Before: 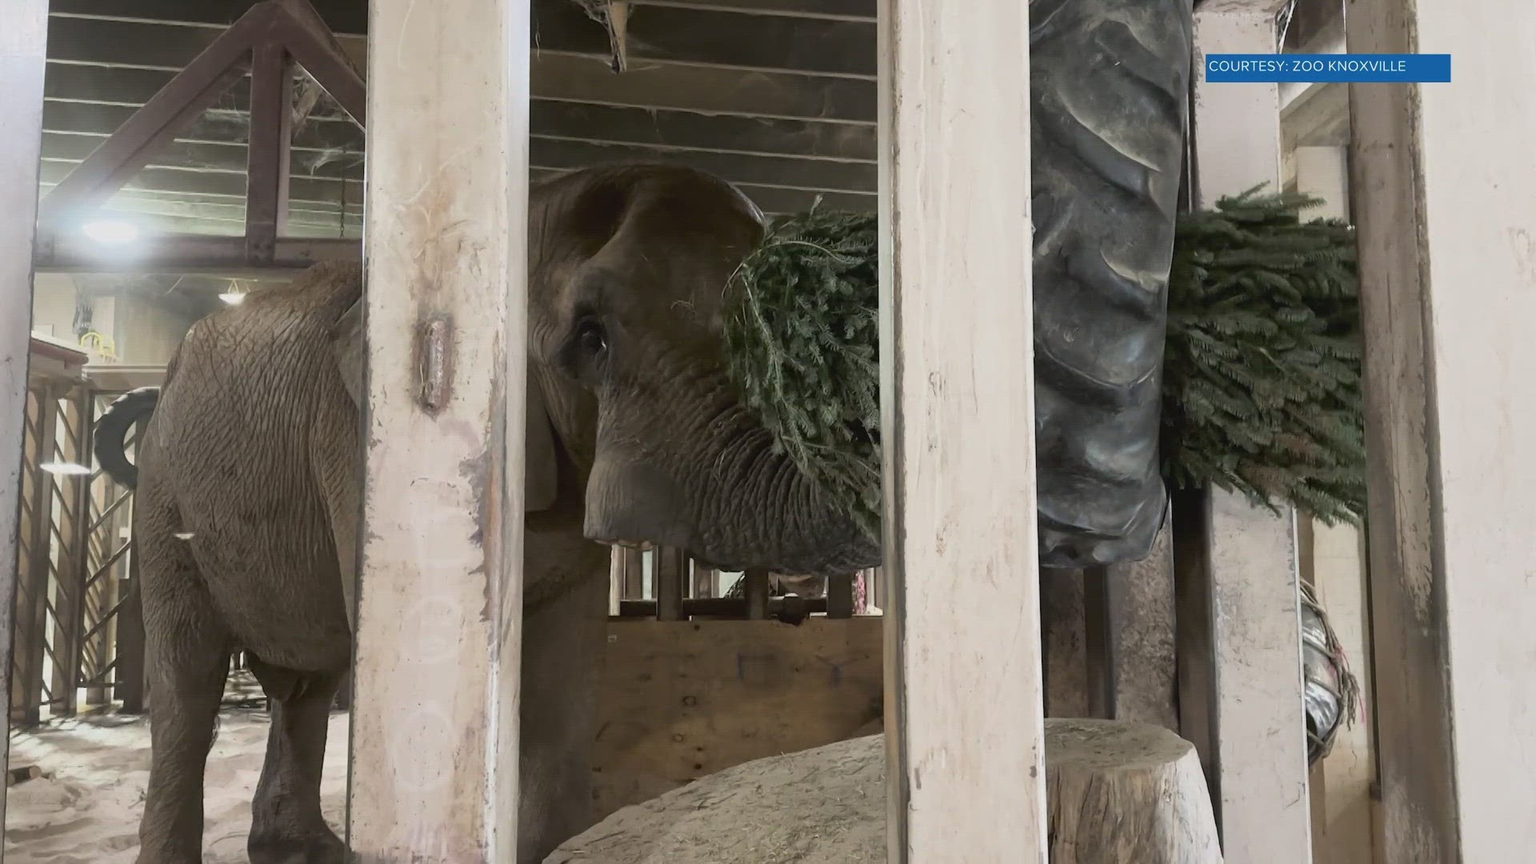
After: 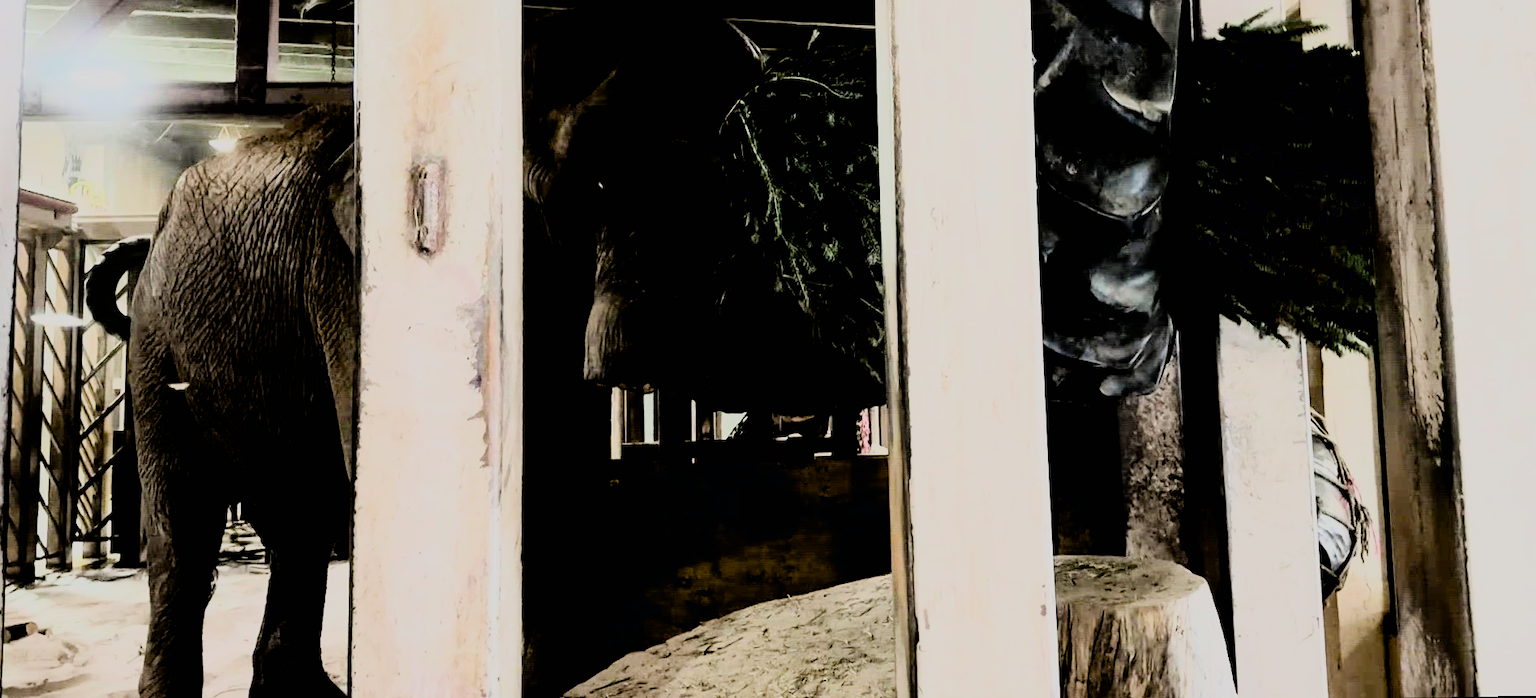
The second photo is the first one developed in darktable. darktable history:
rotate and perspective: rotation -1°, crop left 0.011, crop right 0.989, crop top 0.025, crop bottom 0.975
crop and rotate: top 18.507%
exposure: black level correction 0.056, exposure -0.039 EV, compensate highlight preservation false
rgb curve: curves: ch0 [(0, 0) (0.21, 0.15) (0.24, 0.21) (0.5, 0.75) (0.75, 0.96) (0.89, 0.99) (1, 1)]; ch1 [(0, 0.02) (0.21, 0.13) (0.25, 0.2) (0.5, 0.67) (0.75, 0.9) (0.89, 0.97) (1, 1)]; ch2 [(0, 0.02) (0.21, 0.13) (0.25, 0.2) (0.5, 0.67) (0.75, 0.9) (0.89, 0.97) (1, 1)], compensate middle gray true
contrast brightness saturation: contrast 0.1, brightness 0.02, saturation 0.02
filmic rgb: black relative exposure -7.65 EV, white relative exposure 4.56 EV, hardness 3.61
